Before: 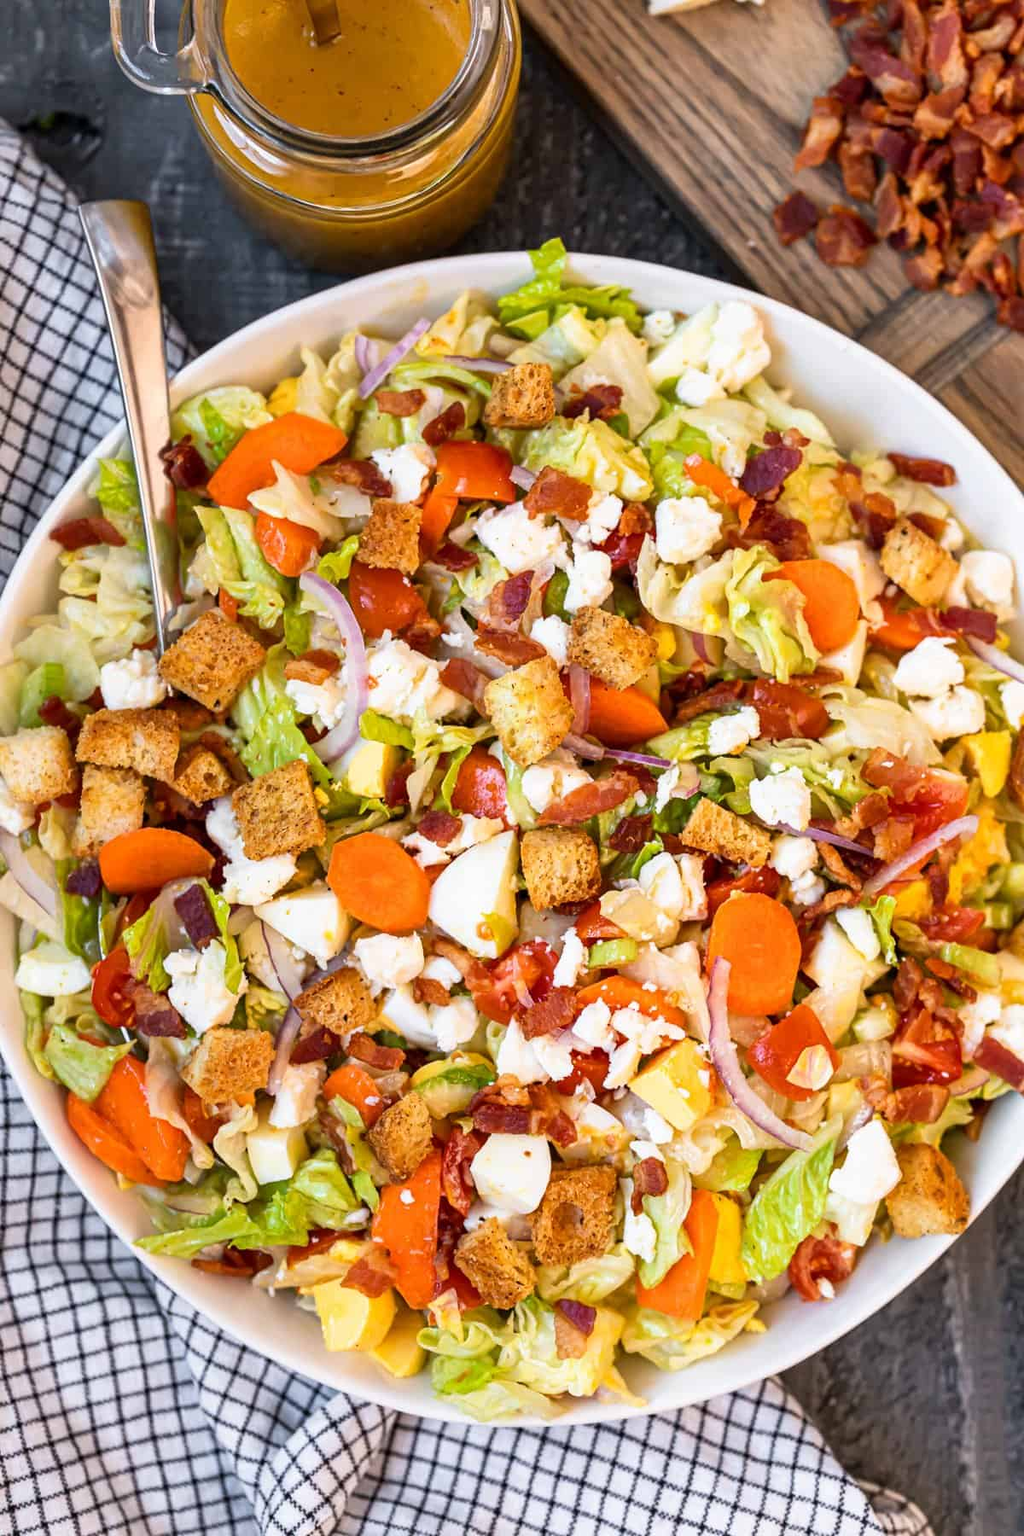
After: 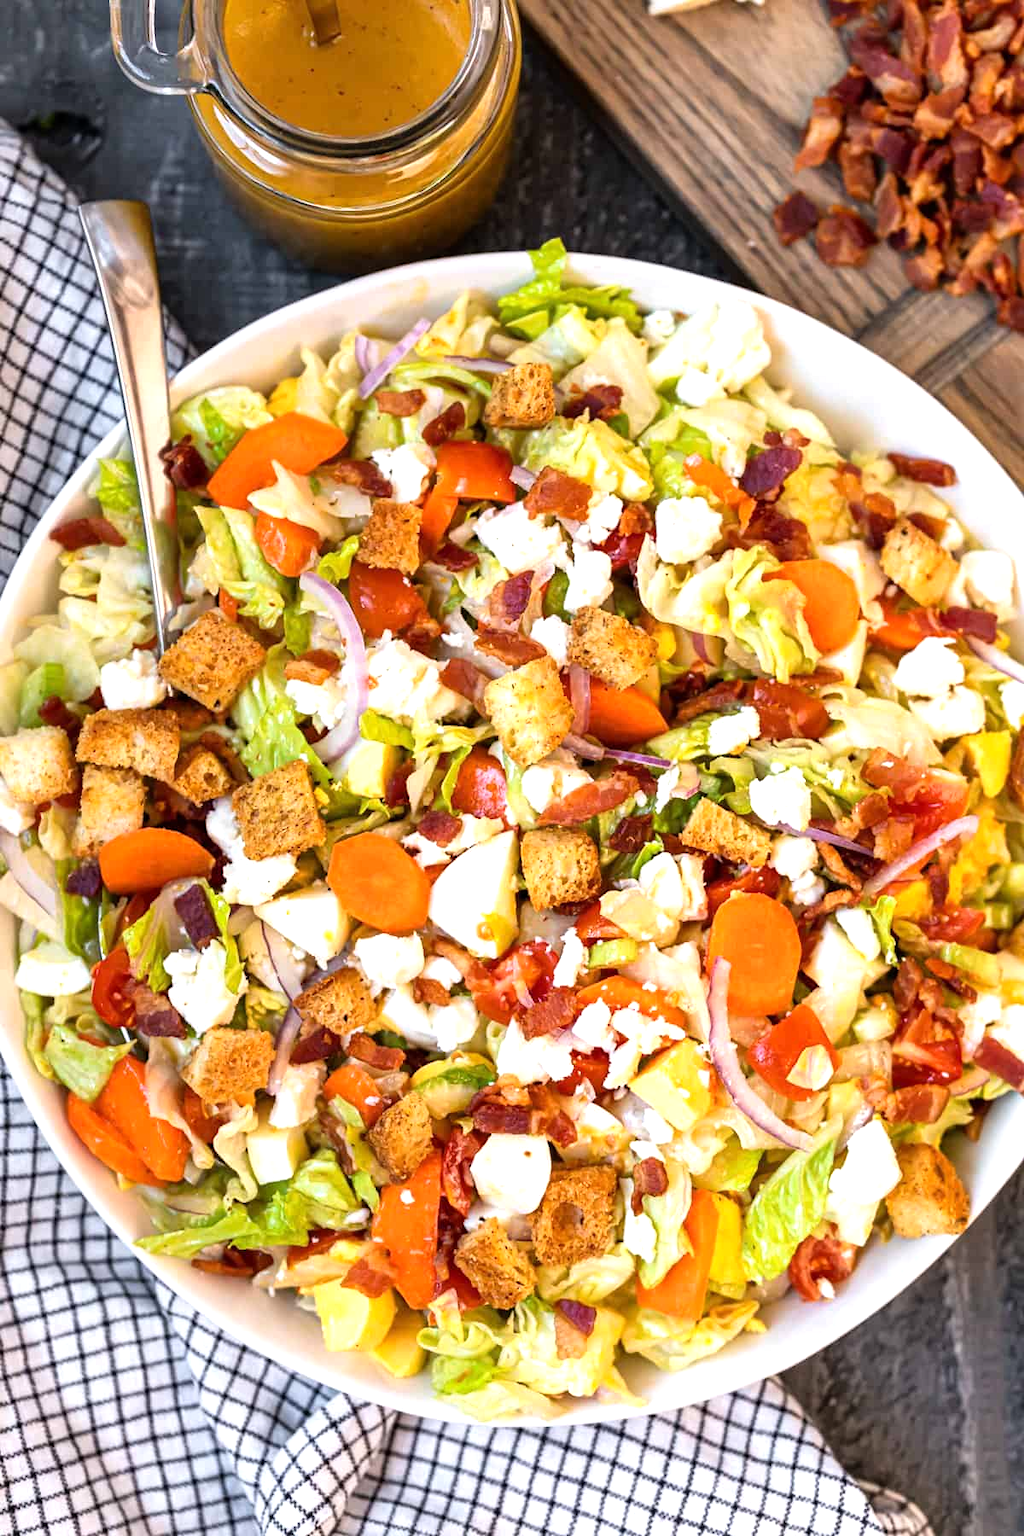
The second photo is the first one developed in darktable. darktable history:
tone equalizer: -8 EV -0.398 EV, -7 EV -0.413 EV, -6 EV -0.352 EV, -5 EV -0.241 EV, -3 EV 0.202 EV, -2 EV 0.326 EV, -1 EV 0.391 EV, +0 EV 0.413 EV, mask exposure compensation -0.489 EV
